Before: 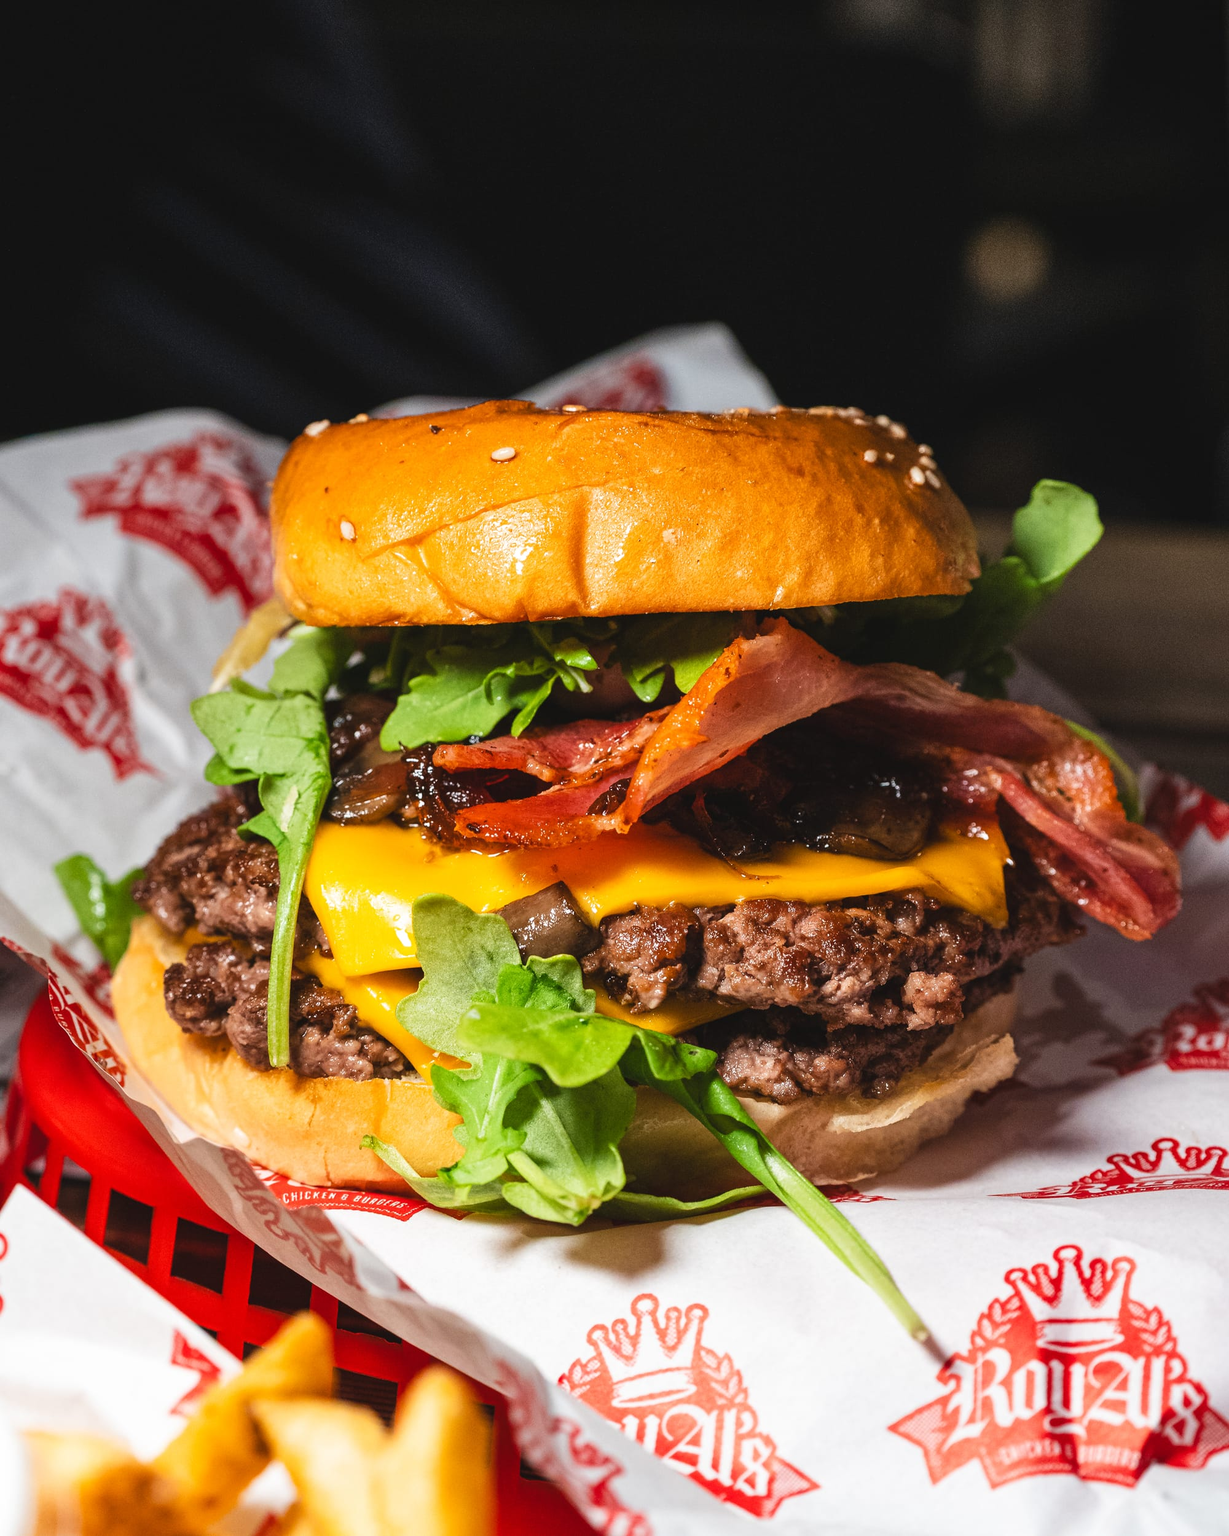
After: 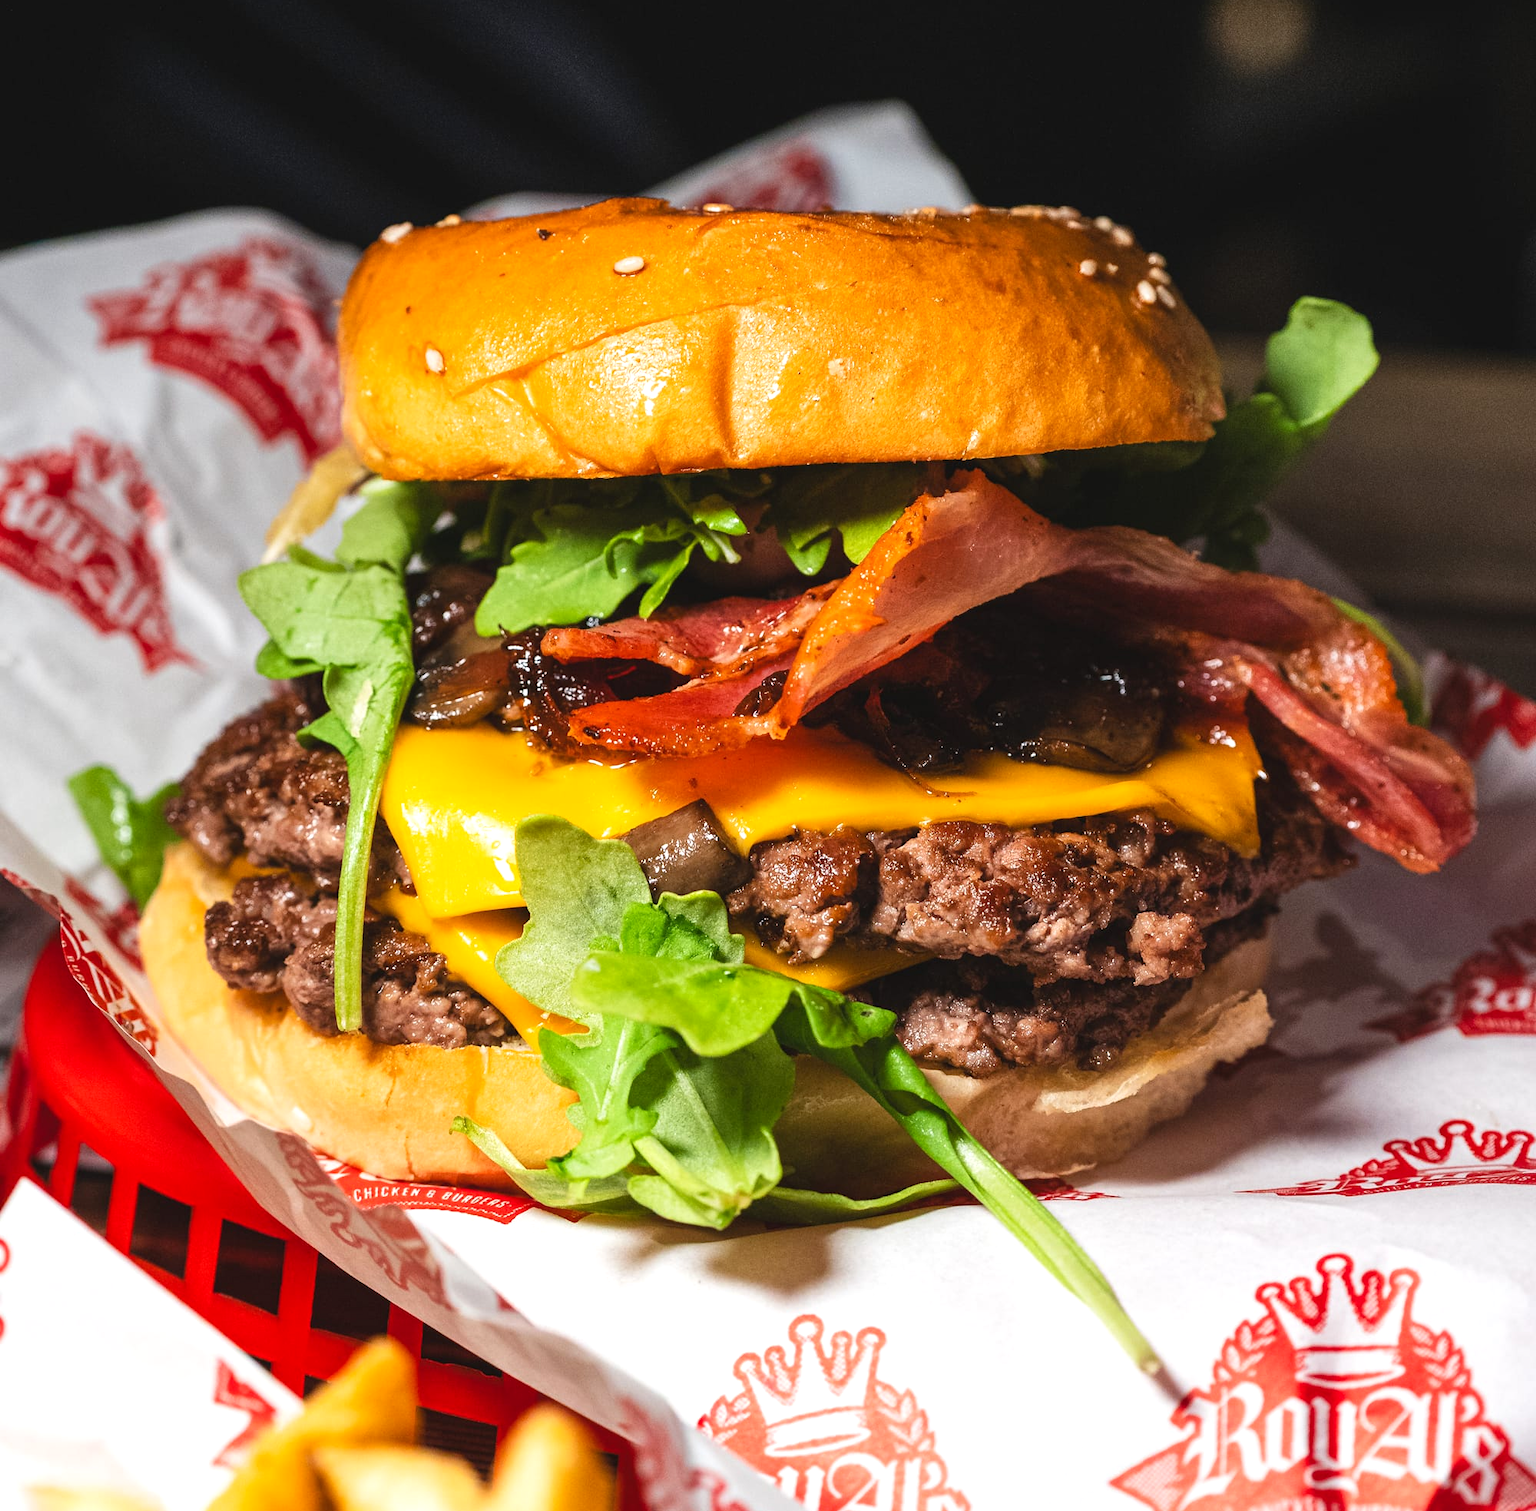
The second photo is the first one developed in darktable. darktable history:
crop and rotate: top 15.774%, bottom 5.506%
exposure: compensate highlight preservation false
levels: levels [0, 0.476, 0.951]
